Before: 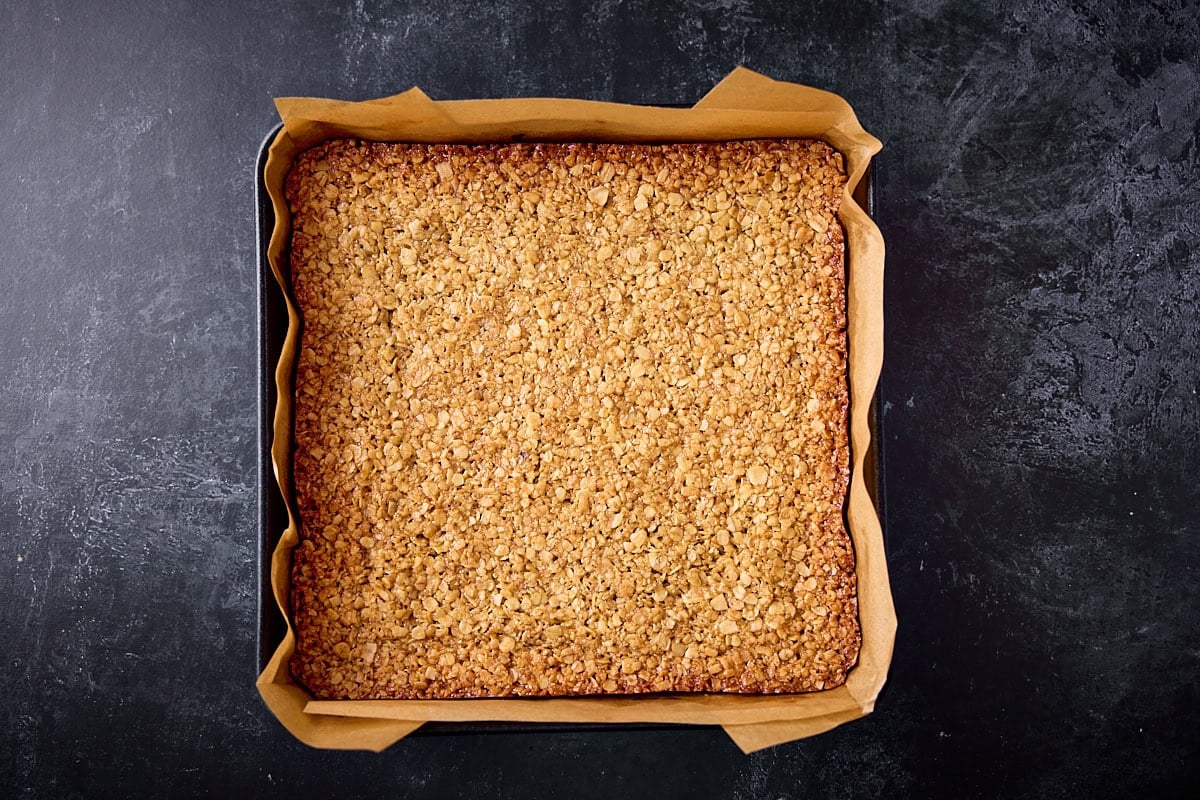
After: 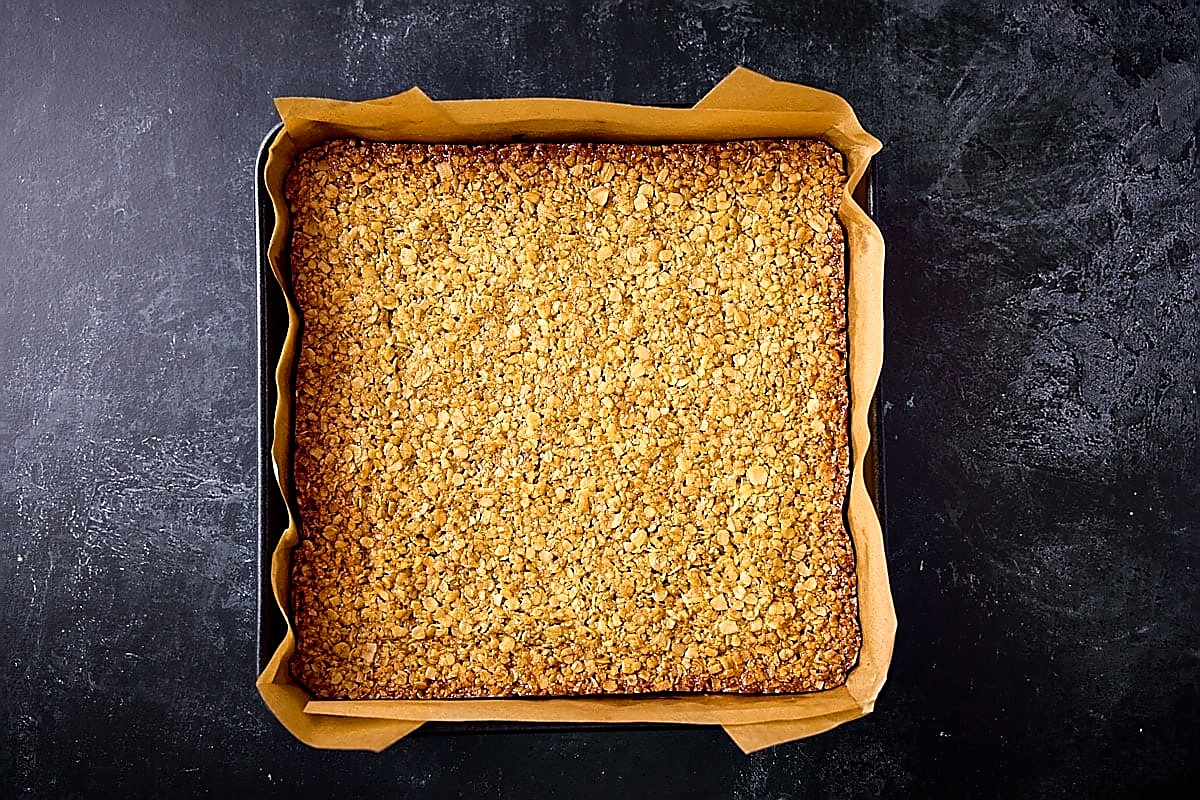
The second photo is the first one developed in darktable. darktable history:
color balance rgb: perceptual saturation grading › global saturation 9.537%, global vibrance 24.965%, contrast 10.194%
contrast brightness saturation: saturation -0.062
sharpen: radius 1.352, amount 1.241, threshold 0.712
